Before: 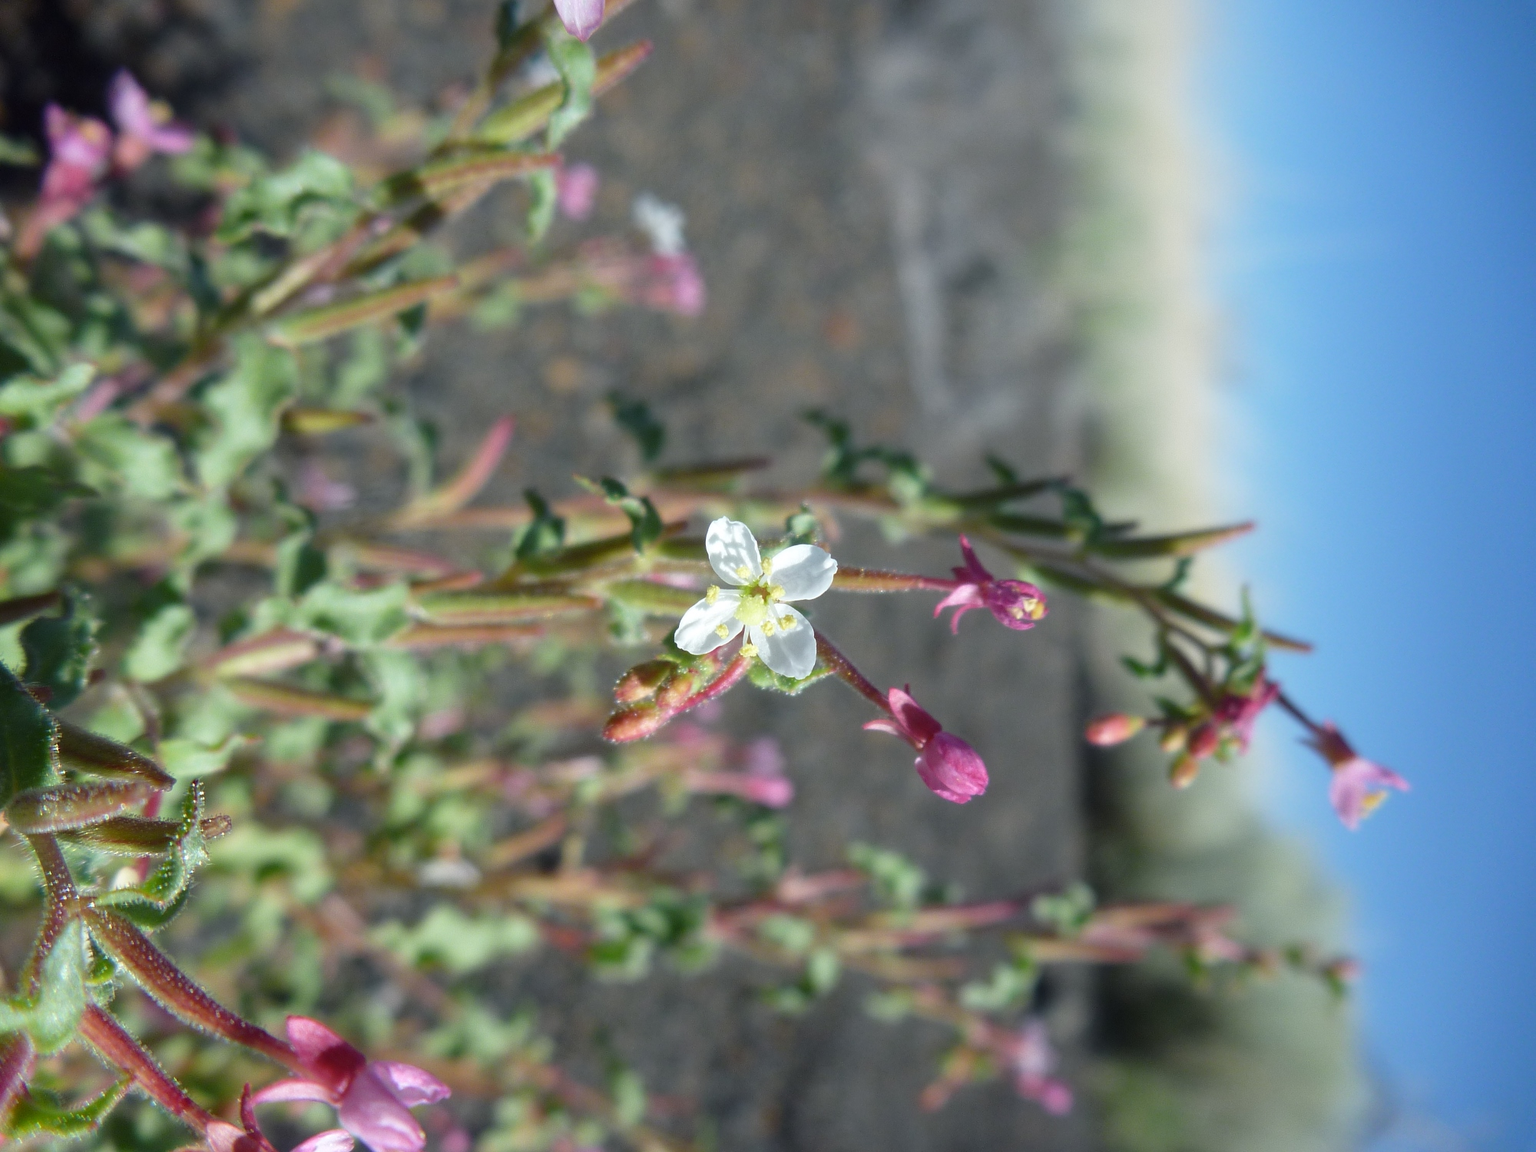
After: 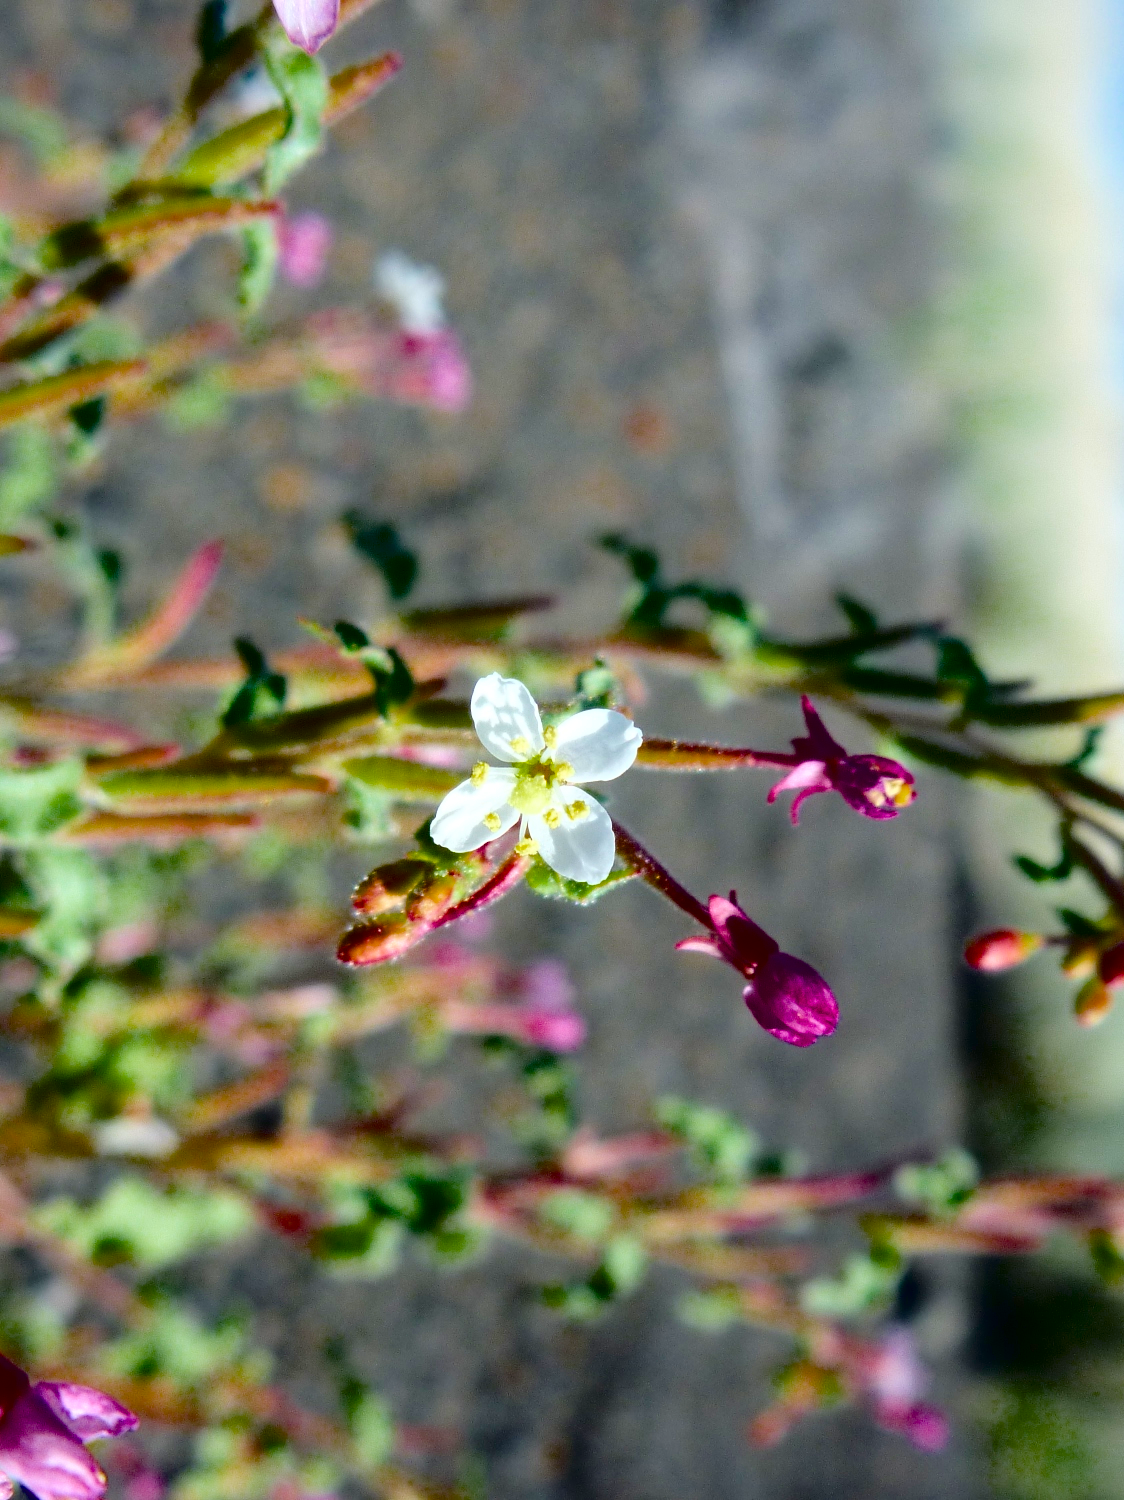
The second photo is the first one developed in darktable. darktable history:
crop and rotate: left 22.442%, right 21.322%
color balance rgb: shadows fall-off 100.553%, perceptual saturation grading › global saturation 36.3%, perceptual saturation grading › shadows 35.398%, mask middle-gray fulcrum 22.537%, global vibrance 16.68%, saturation formula JzAzBz (2021)
exposure: compensate highlight preservation false
tone curve: curves: ch0 [(0, 0) (0.003, 0) (0.011, 0.001) (0.025, 0.001) (0.044, 0.003) (0.069, 0.009) (0.1, 0.018) (0.136, 0.032) (0.177, 0.074) (0.224, 0.13) (0.277, 0.218) (0.335, 0.321) (0.399, 0.425) (0.468, 0.523) (0.543, 0.617) (0.623, 0.708) (0.709, 0.789) (0.801, 0.873) (0.898, 0.967) (1, 1)], color space Lab, independent channels, preserve colors none
